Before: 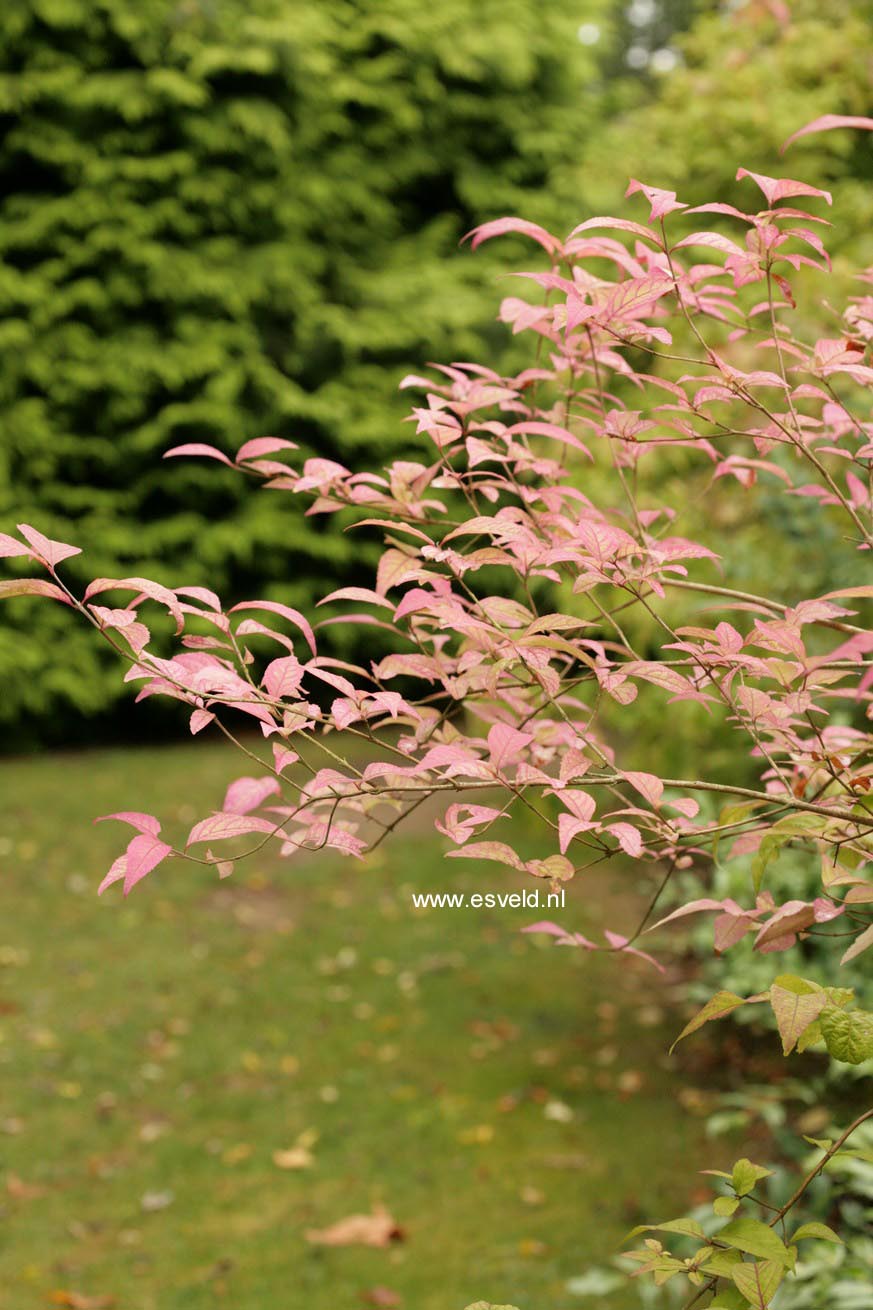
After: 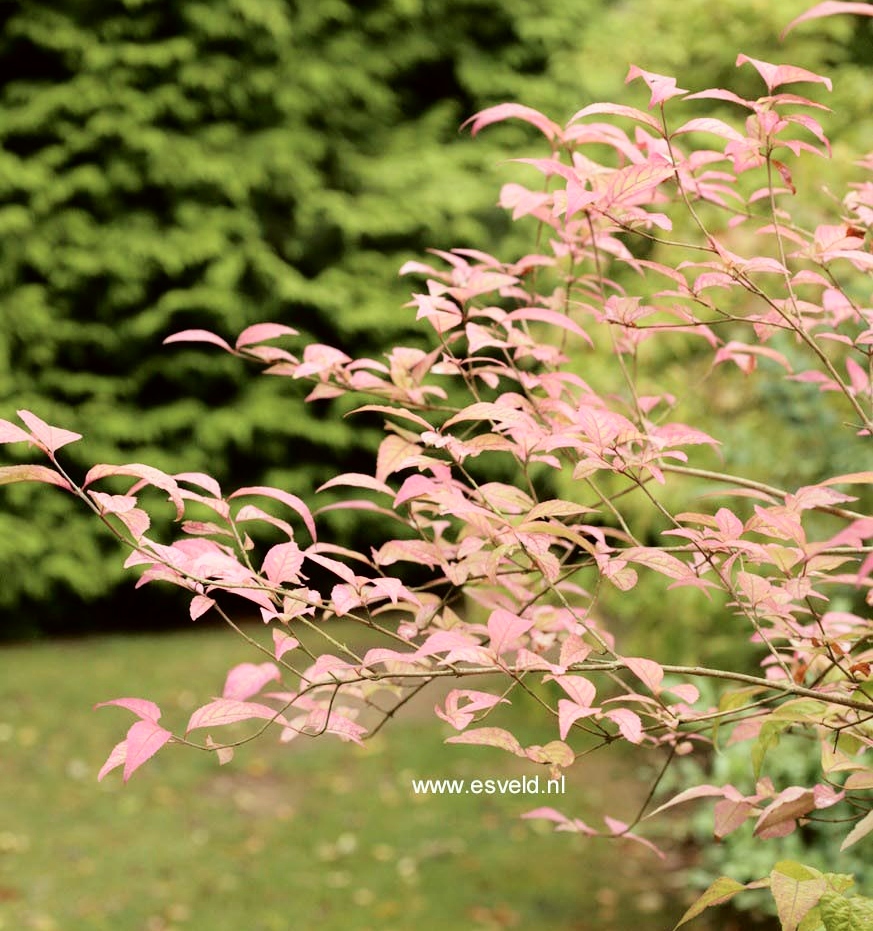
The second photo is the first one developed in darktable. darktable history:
color correction: highlights a* -2.95, highlights b* -2.87, shadows a* 2.08, shadows b* 2.89
crop and rotate: top 8.711%, bottom 20.205%
tone equalizer: -7 EV 0.098 EV
tone curve: curves: ch0 [(0, 0) (0.004, 0.001) (0.133, 0.112) (0.325, 0.362) (0.832, 0.893) (1, 1)], color space Lab, independent channels, preserve colors none
